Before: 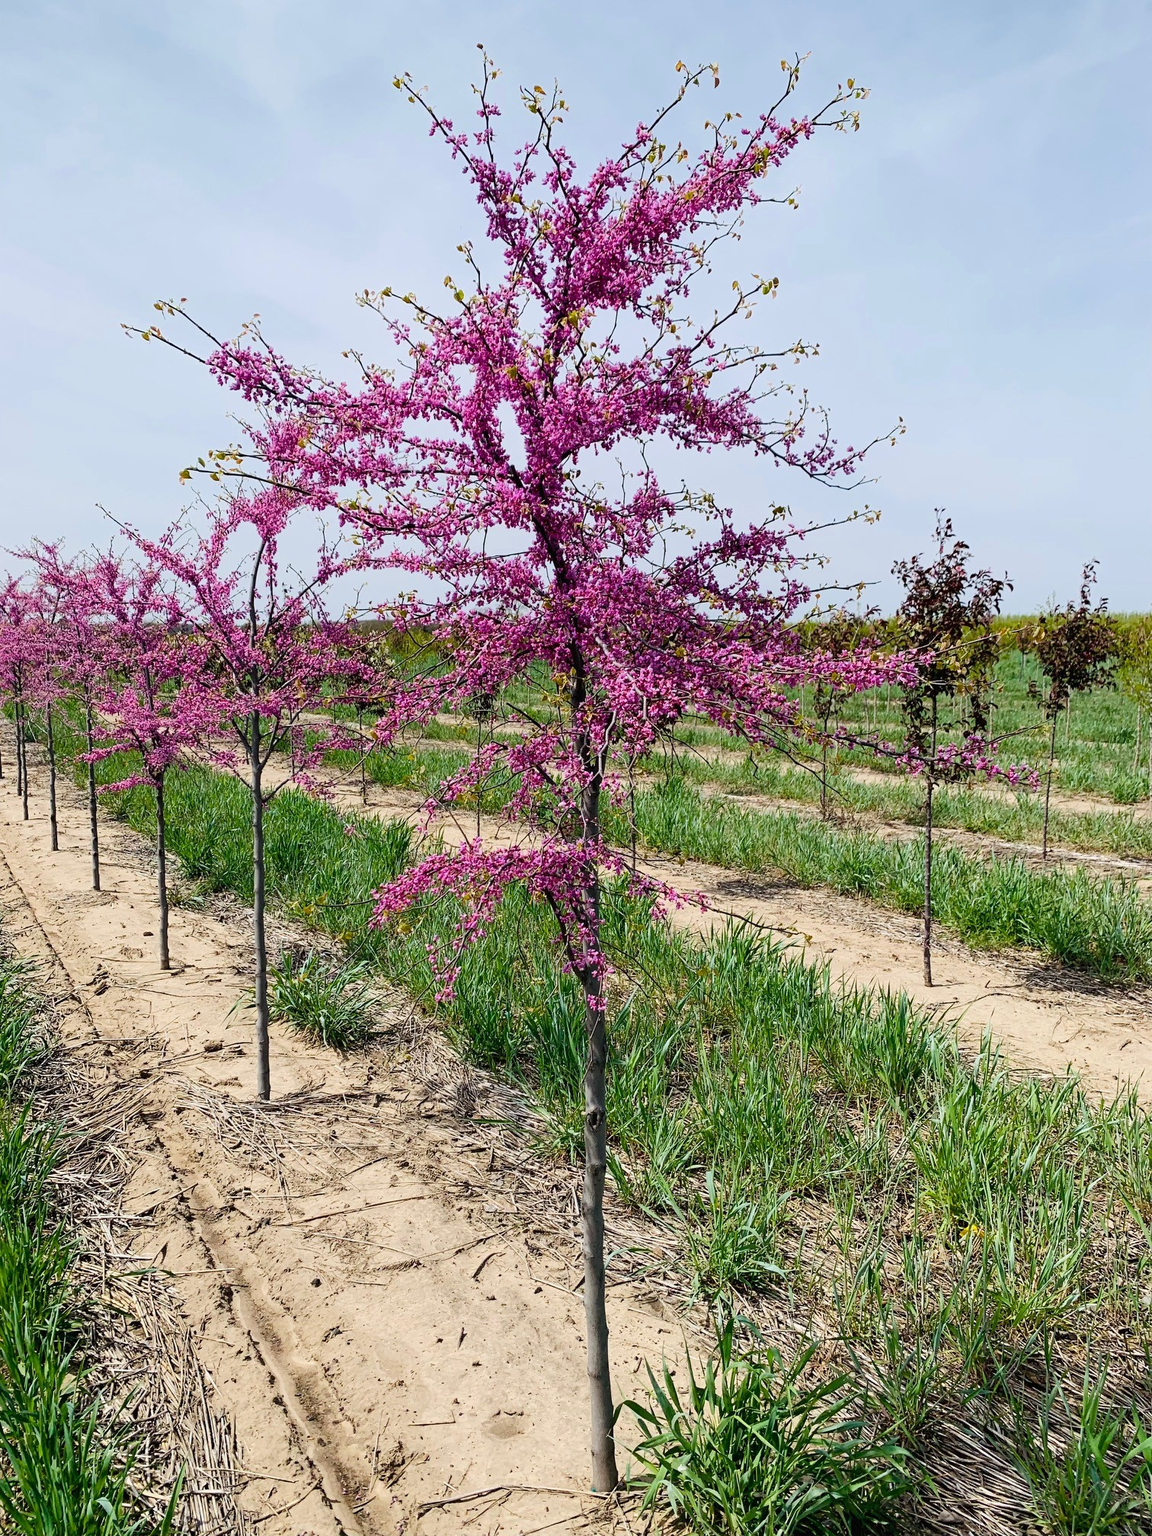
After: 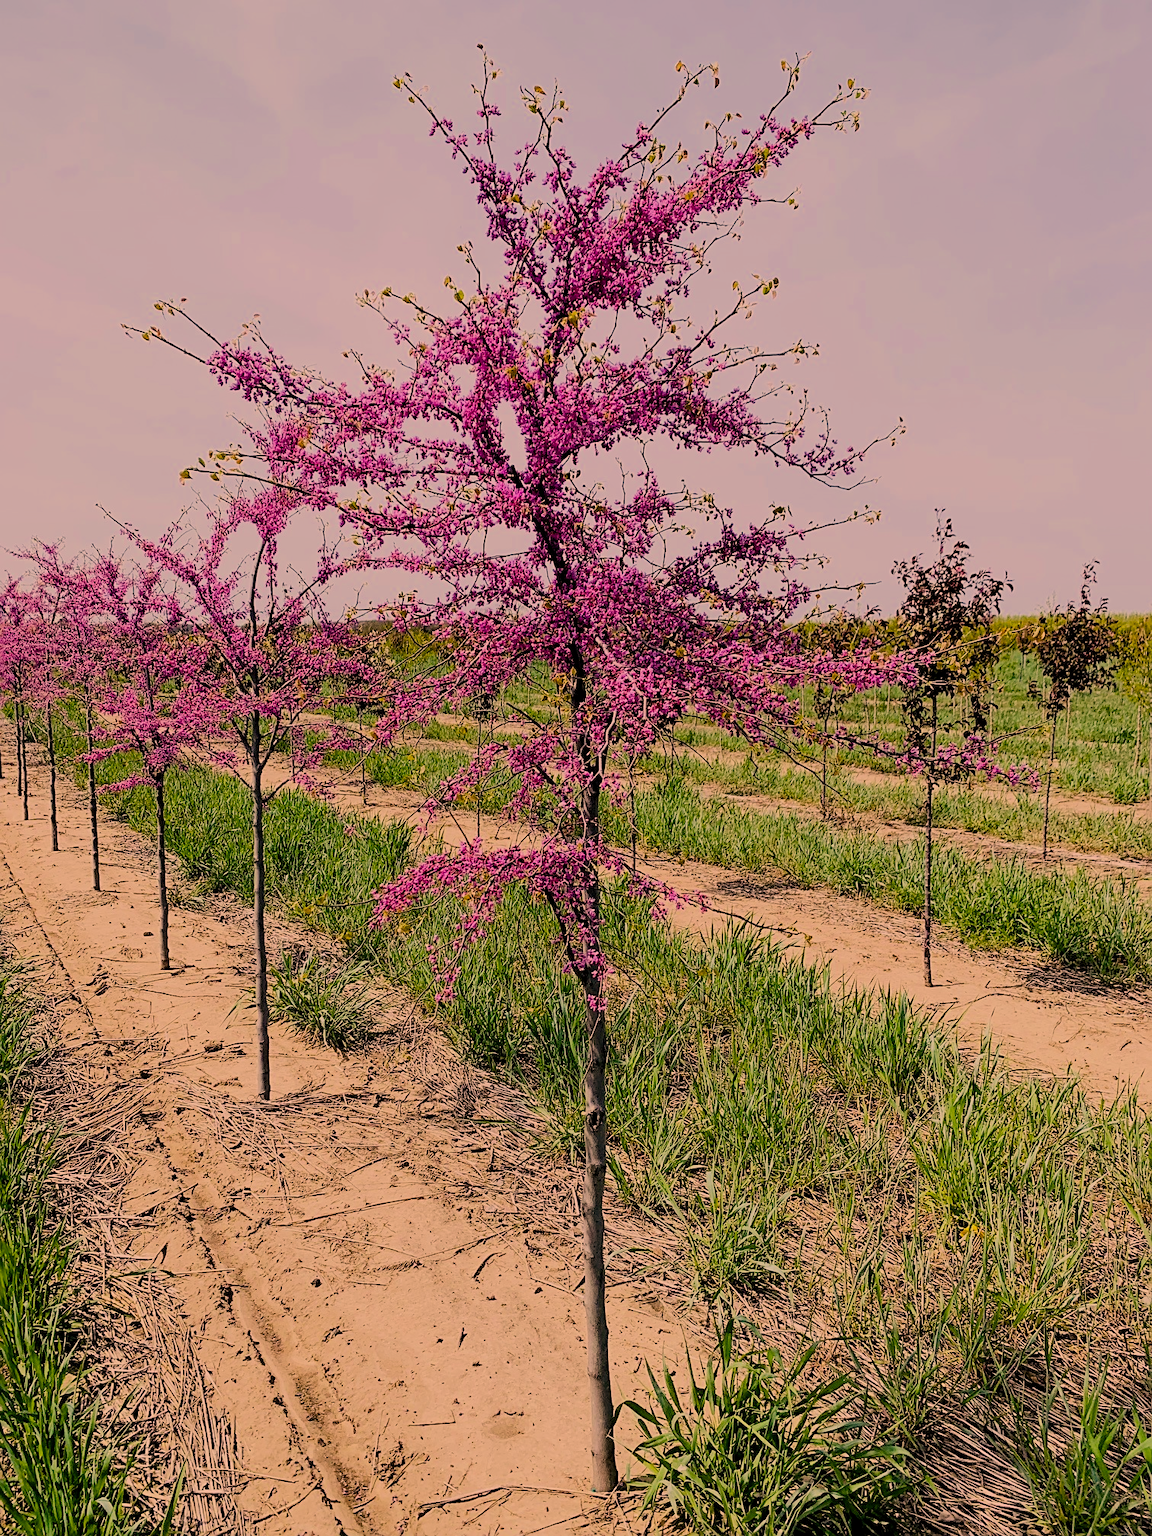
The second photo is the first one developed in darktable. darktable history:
color correction: highlights a* 21.65, highlights b* 22.44
filmic rgb: middle gray luminance 29.94%, black relative exposure -8.96 EV, white relative exposure 7 EV, threshold 2.95 EV, target black luminance 0%, hardness 2.94, latitude 1.4%, contrast 0.961, highlights saturation mix 3.59%, shadows ↔ highlights balance 12.44%, preserve chrominance max RGB, color science v6 (2022), iterations of high-quality reconstruction 0, contrast in shadows safe, contrast in highlights safe, enable highlight reconstruction true
sharpen: amount 0.497
color balance rgb: global offset › luminance -0.368%, perceptual saturation grading › global saturation 0.467%
